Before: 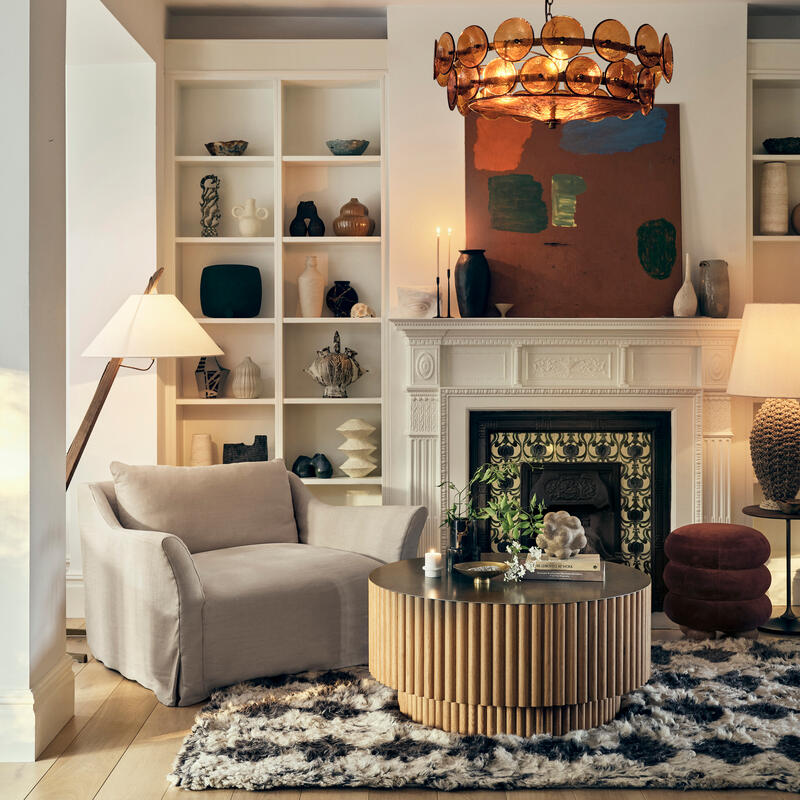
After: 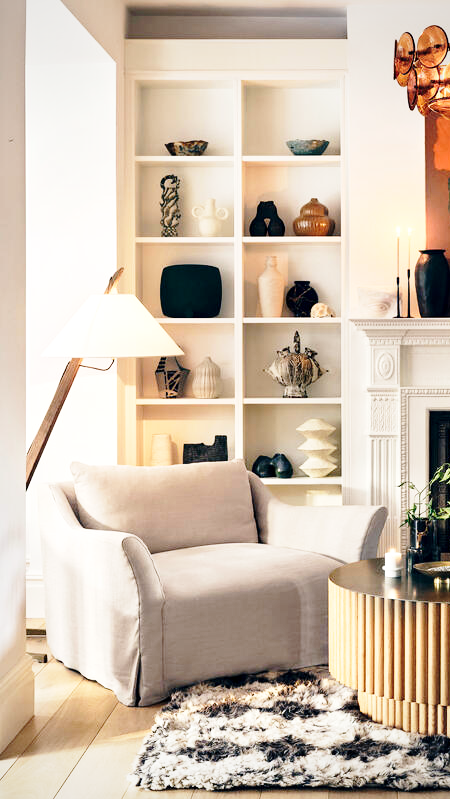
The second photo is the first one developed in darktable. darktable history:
crop: left 5.114%, right 38.589%
base curve: curves: ch0 [(0, 0) (0.028, 0.03) (0.121, 0.232) (0.46, 0.748) (0.859, 0.968) (1, 1)], preserve colors none
white balance: red 1.009, blue 1.027
exposure: black level correction 0.001, exposure 0.3 EV, compensate highlight preservation false
vignetting: fall-off radius 93.87%
